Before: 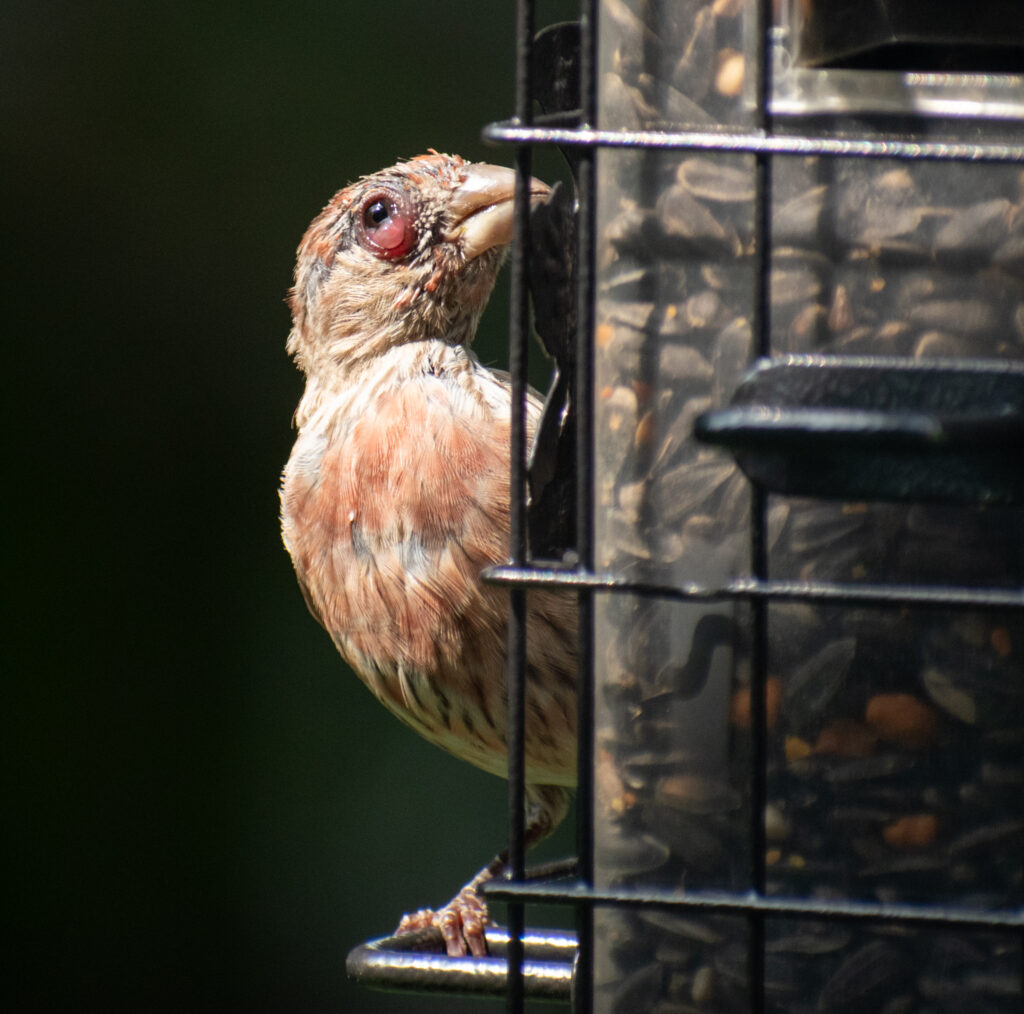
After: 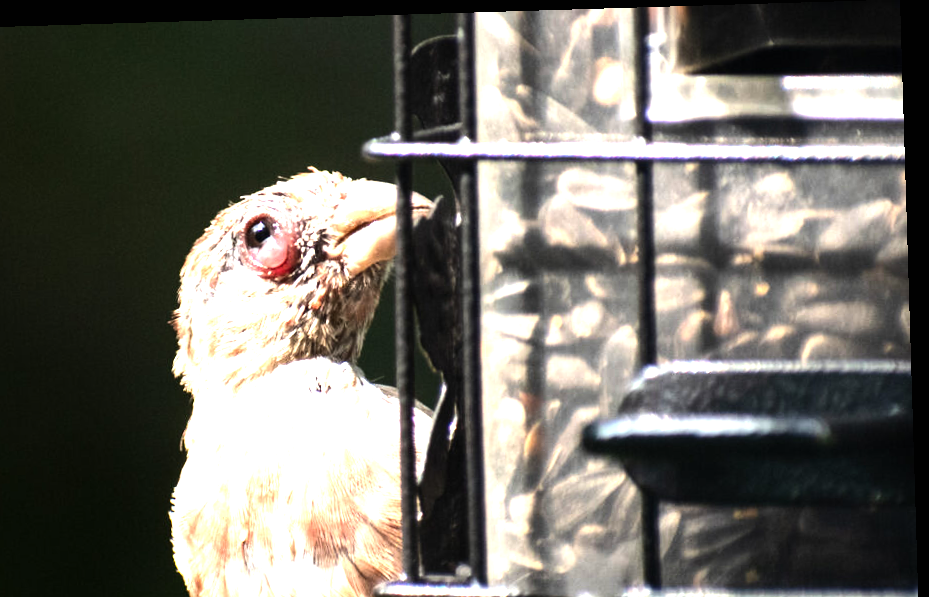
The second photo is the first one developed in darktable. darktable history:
rotate and perspective: rotation -1.75°, automatic cropping off
exposure: black level correction 0, exposure 1 EV, compensate highlight preservation false
tone equalizer: -8 EV -1.08 EV, -7 EV -1.01 EV, -6 EV -0.867 EV, -5 EV -0.578 EV, -3 EV 0.578 EV, -2 EV 0.867 EV, -1 EV 1.01 EV, +0 EV 1.08 EV, edges refinement/feathering 500, mask exposure compensation -1.57 EV, preserve details no
crop and rotate: left 11.812%, bottom 42.776%
